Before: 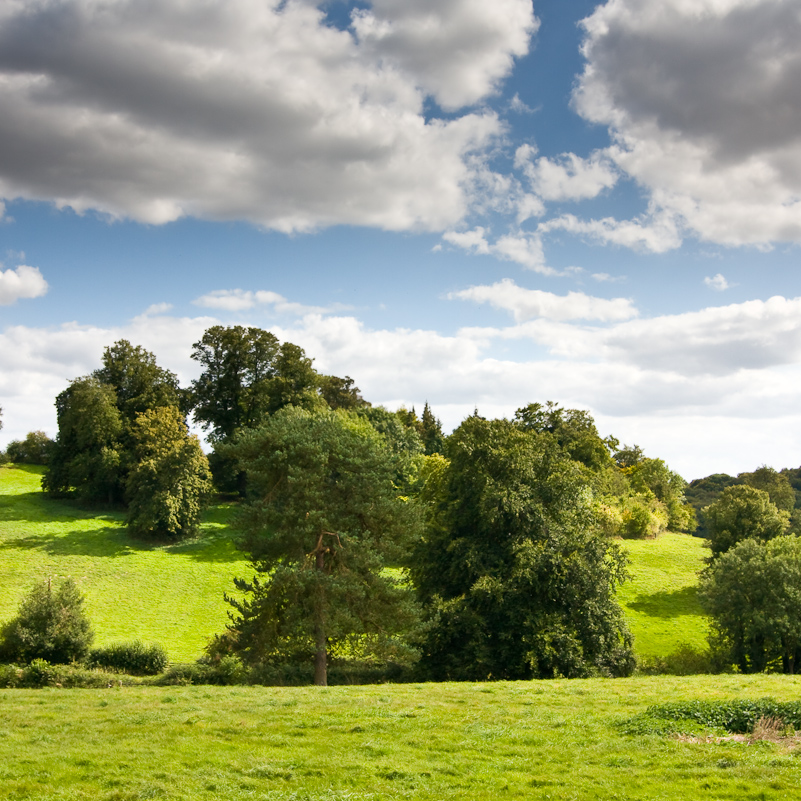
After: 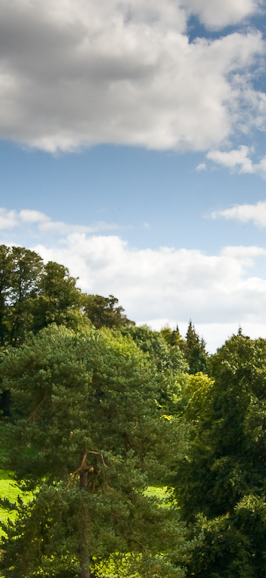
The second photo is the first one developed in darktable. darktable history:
crop and rotate: left 29.629%, top 10.167%, right 37.073%, bottom 17.666%
